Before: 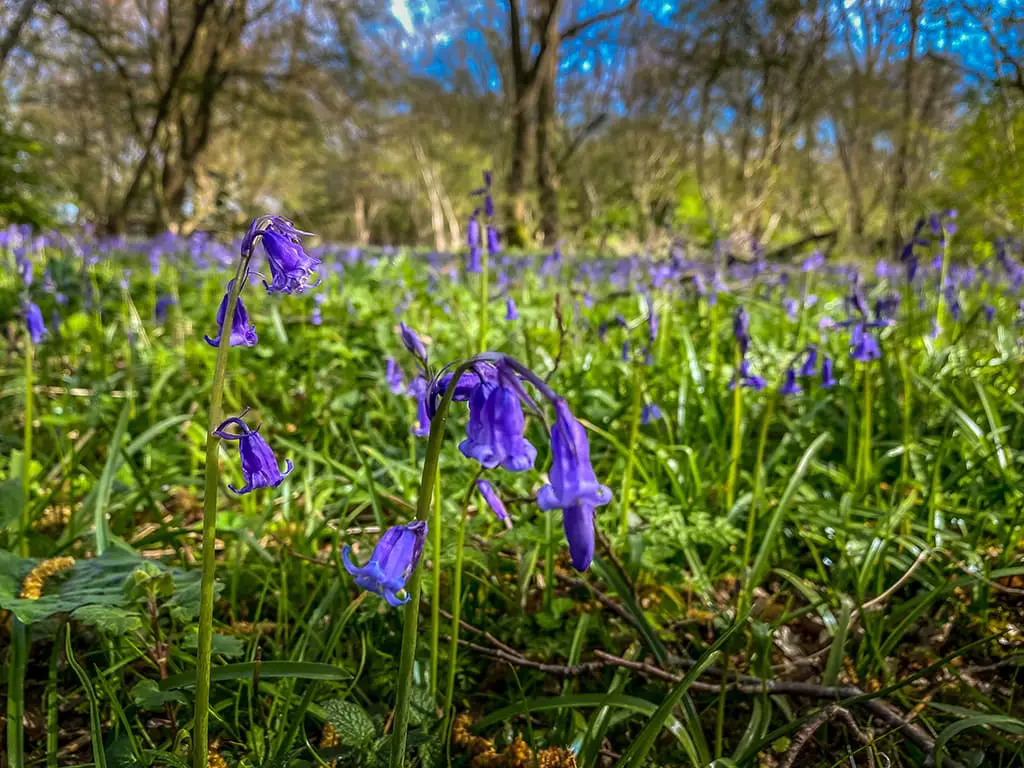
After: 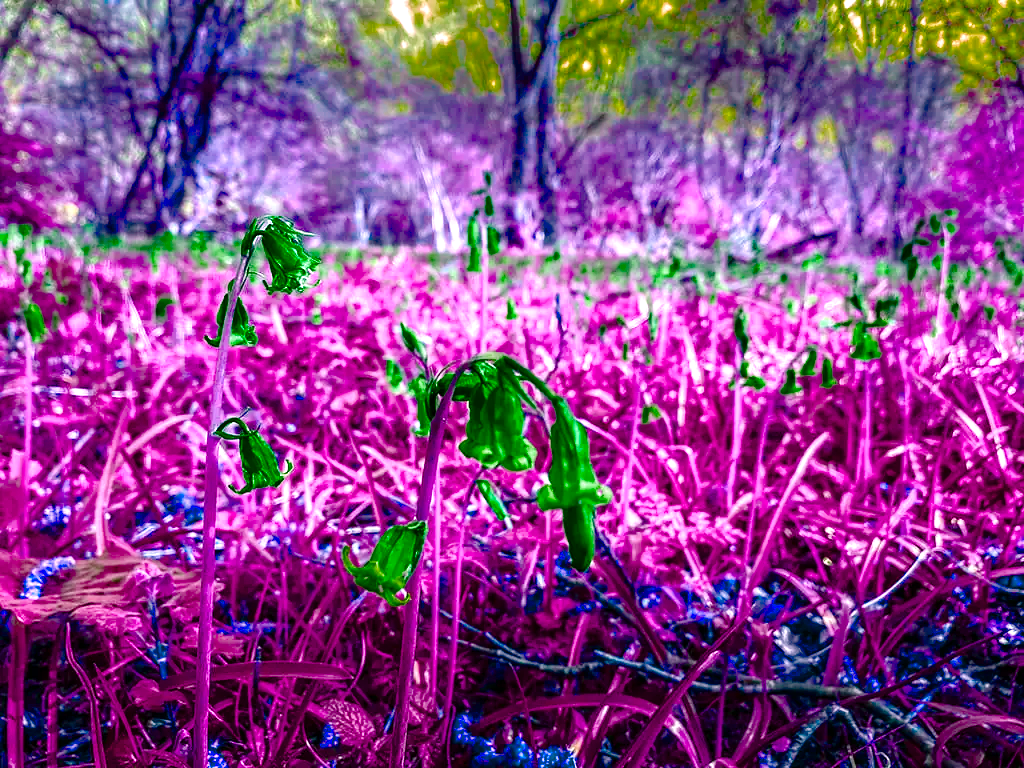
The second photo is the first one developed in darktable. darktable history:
levels: levels [0, 0.397, 0.955]
contrast brightness saturation: contrast 0.026, brightness -0.034
color balance rgb: shadows lift › luminance -7.849%, shadows lift › chroma 2.118%, shadows lift › hue 164.24°, highlights gain › chroma 1.535%, highlights gain › hue 312.4°, perceptual saturation grading › global saturation 43.927%, perceptual saturation grading › highlights -50.288%, perceptual saturation grading › shadows 30.39%, hue shift -150.44°, contrast 34.757%, saturation formula JzAzBz (2021)
